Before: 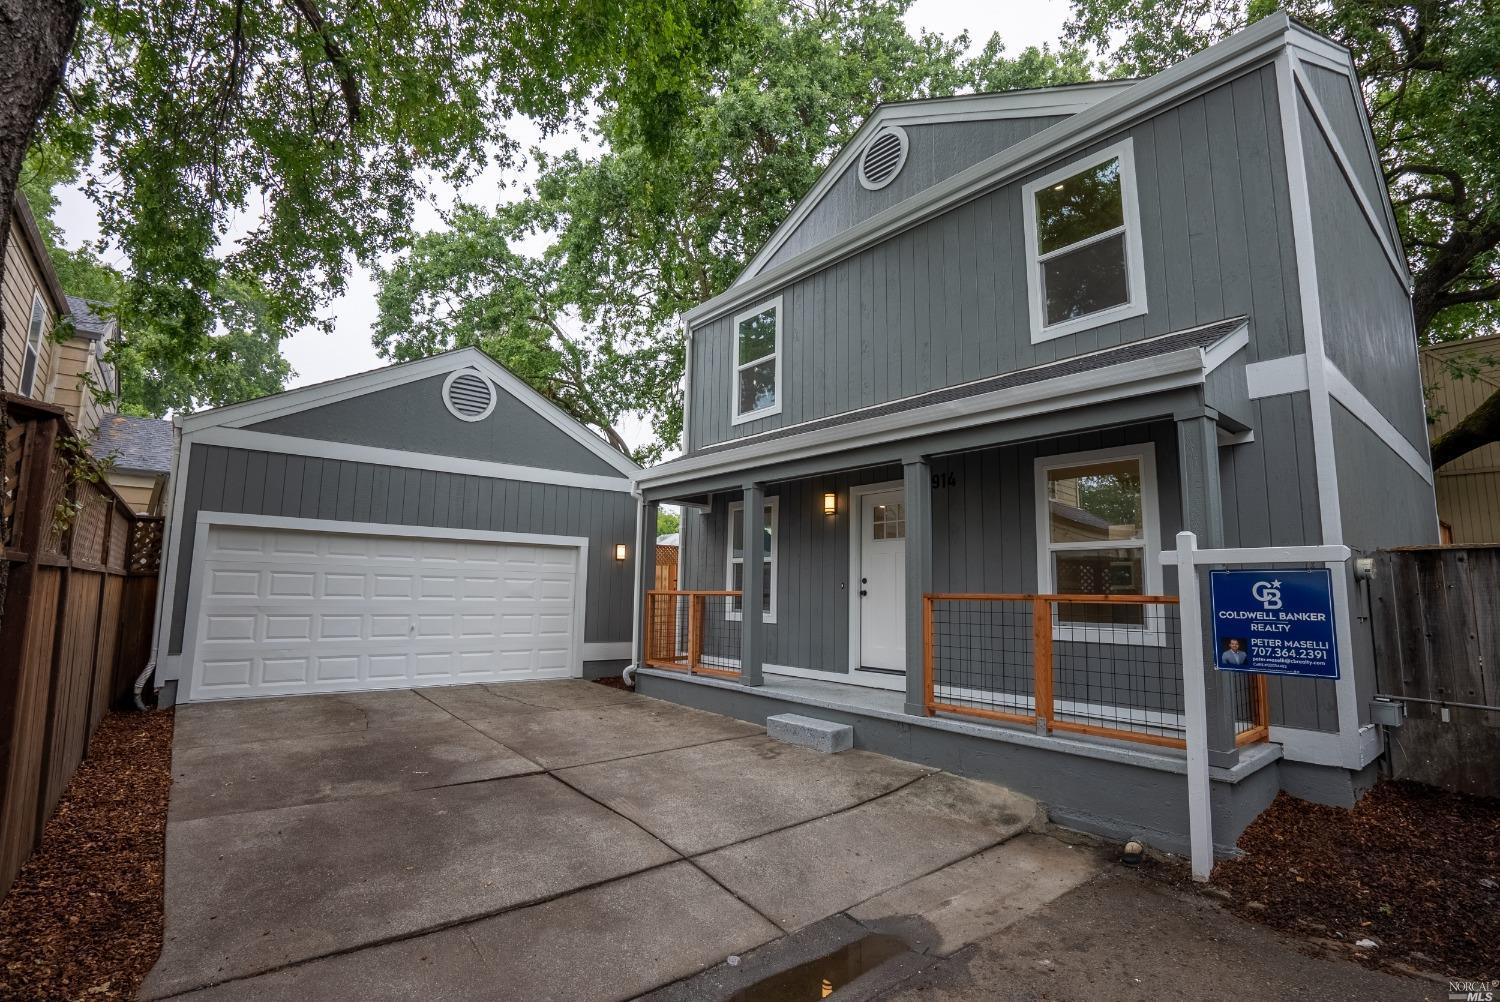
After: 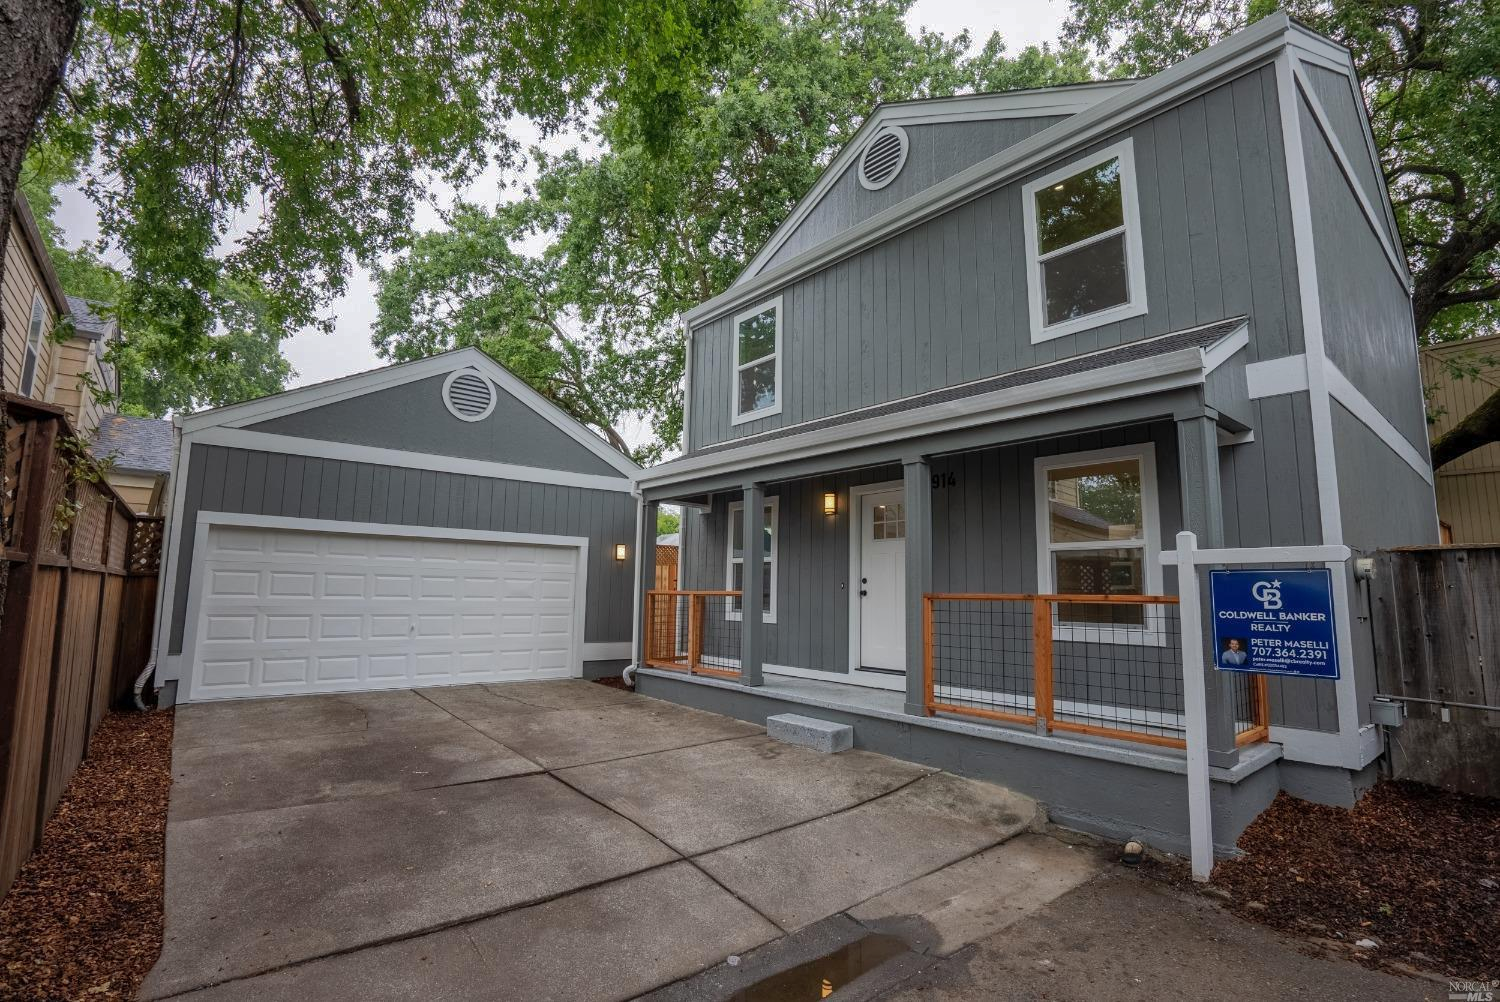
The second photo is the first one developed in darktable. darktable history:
shadows and highlights: shadows 38.52, highlights -75.73
